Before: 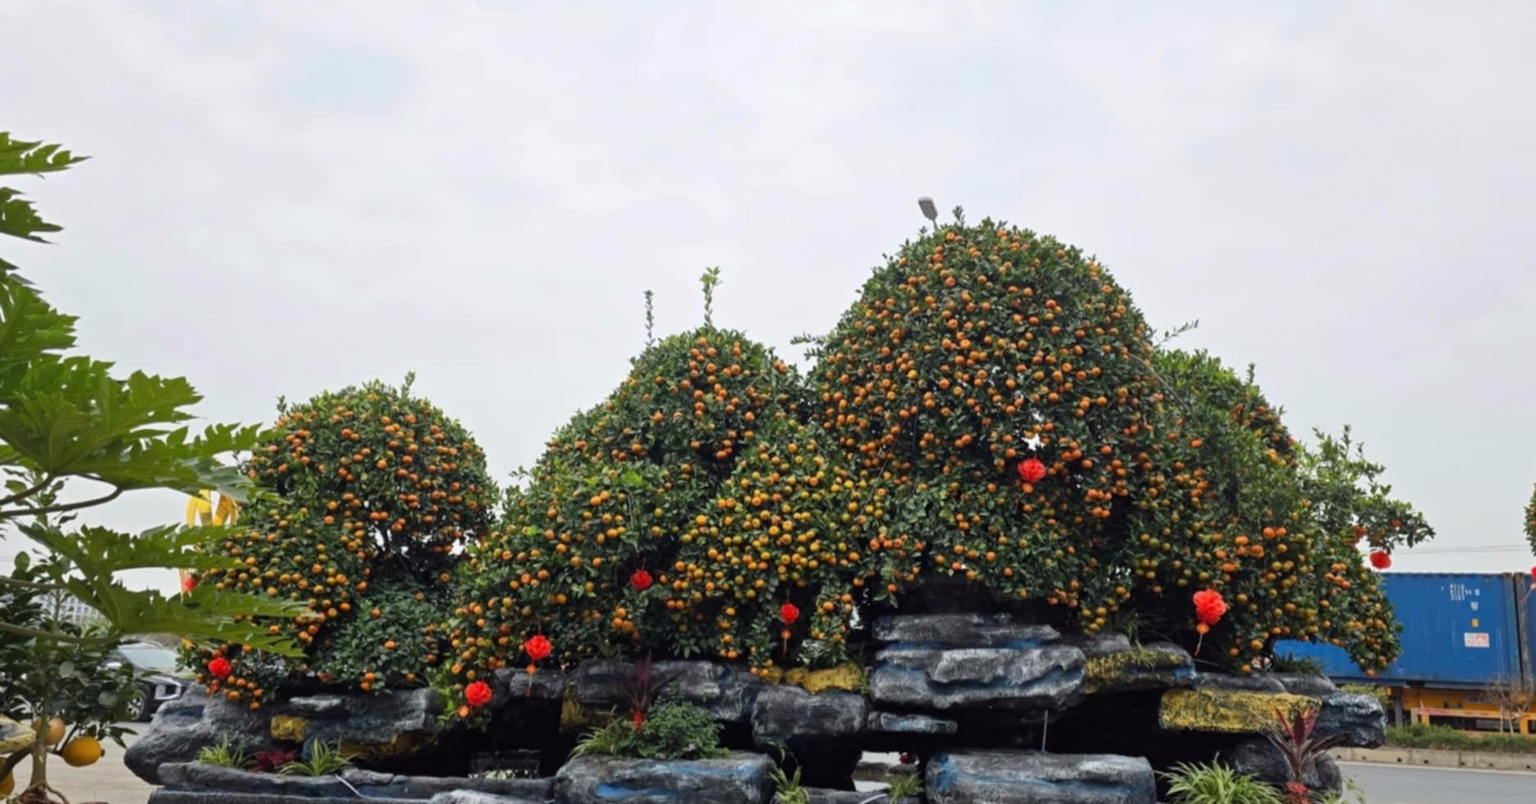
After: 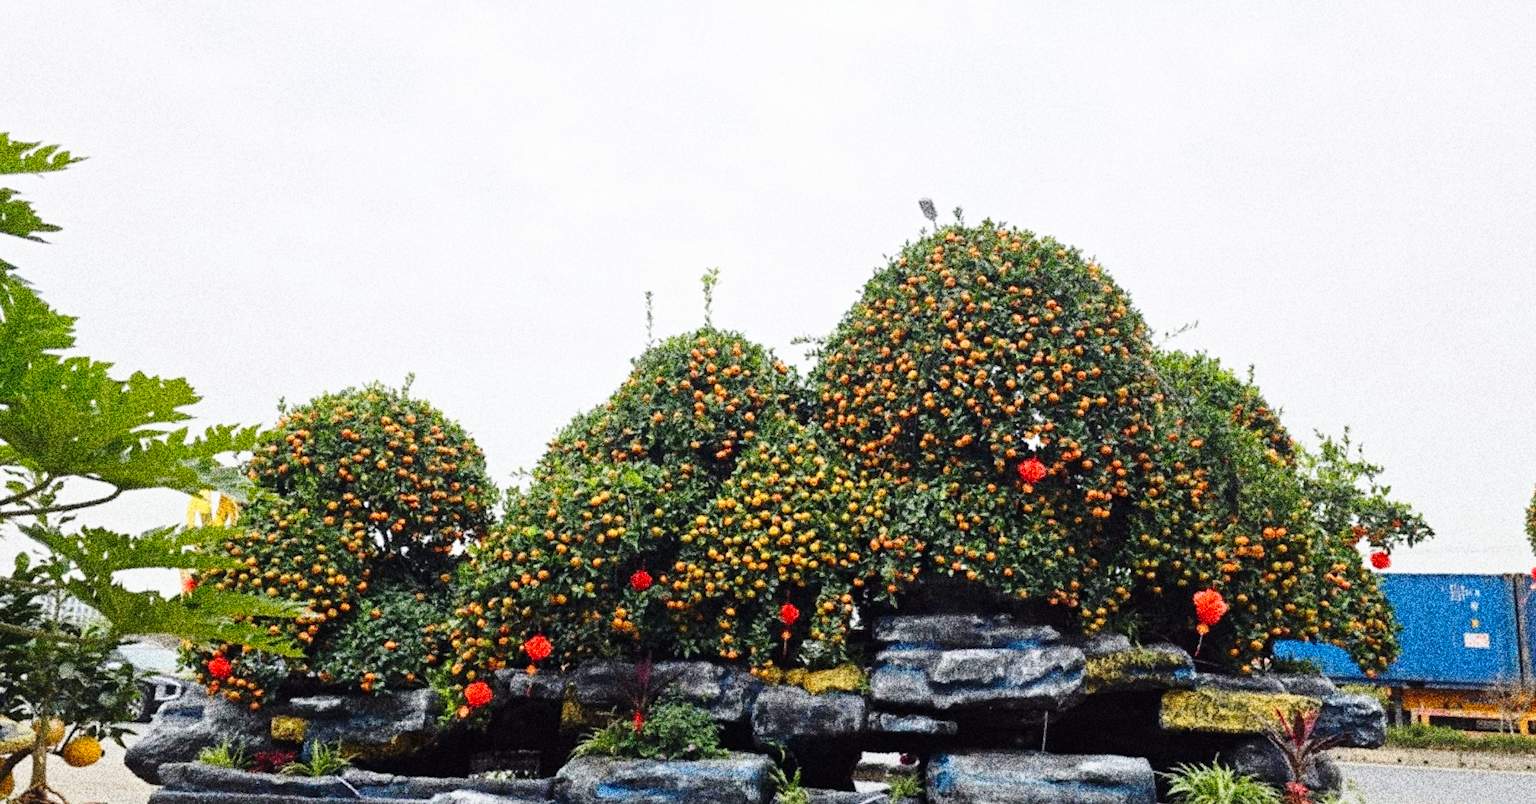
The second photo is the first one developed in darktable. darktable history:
base curve: curves: ch0 [(0, 0) (0.028, 0.03) (0.121, 0.232) (0.46, 0.748) (0.859, 0.968) (1, 1)], preserve colors none
grain: coarseness 30.02 ISO, strength 100%
